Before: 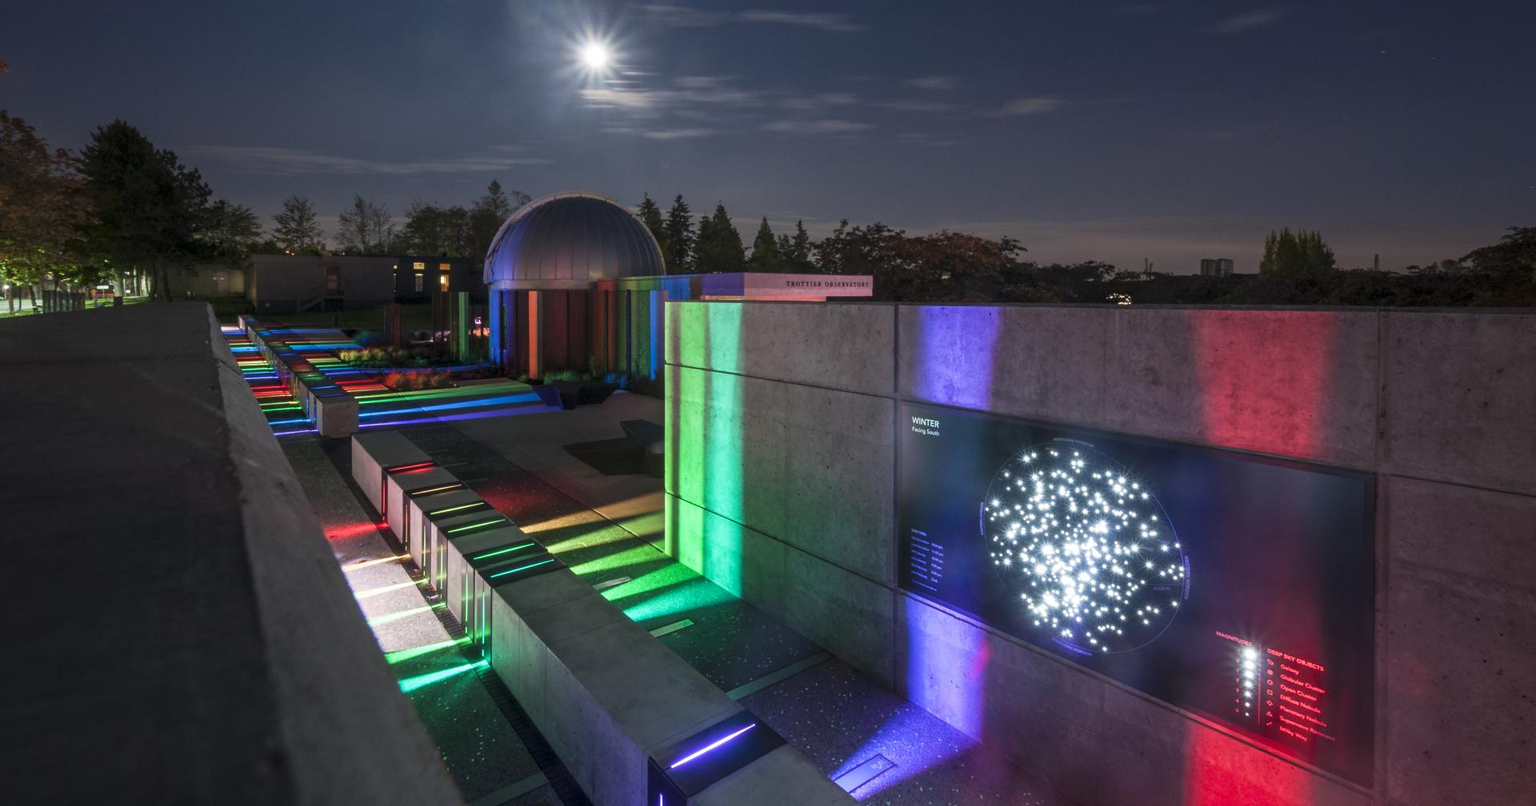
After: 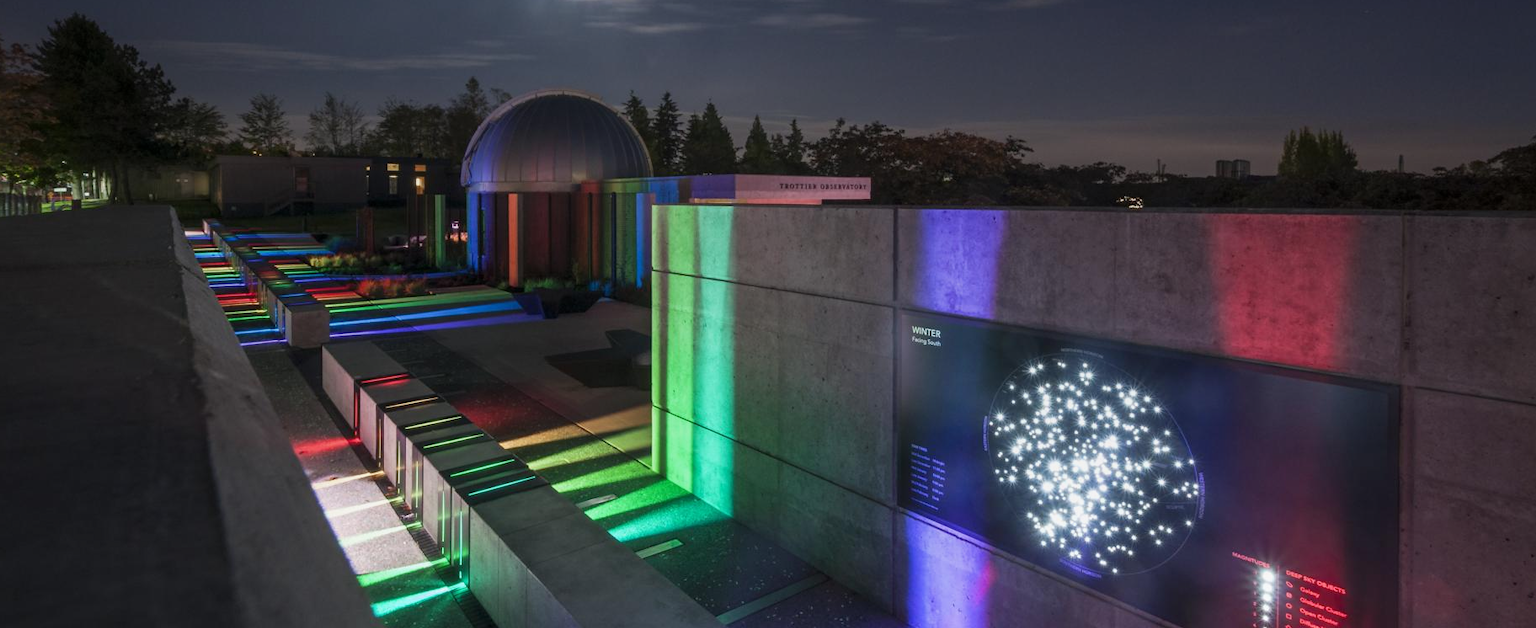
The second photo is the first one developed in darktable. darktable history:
crop and rotate: left 2.991%, top 13.302%, right 1.981%, bottom 12.636%
graduated density: on, module defaults
